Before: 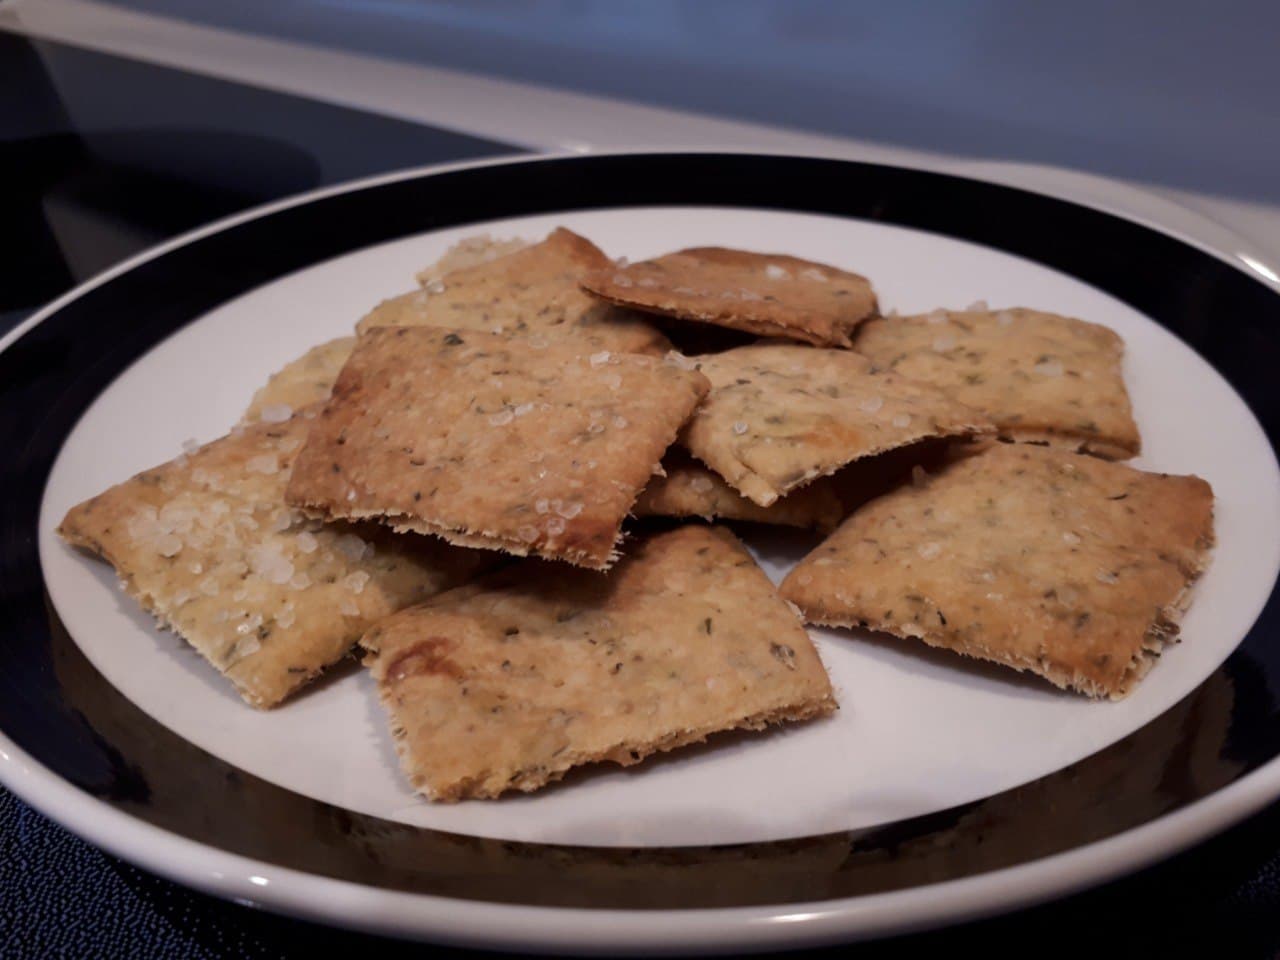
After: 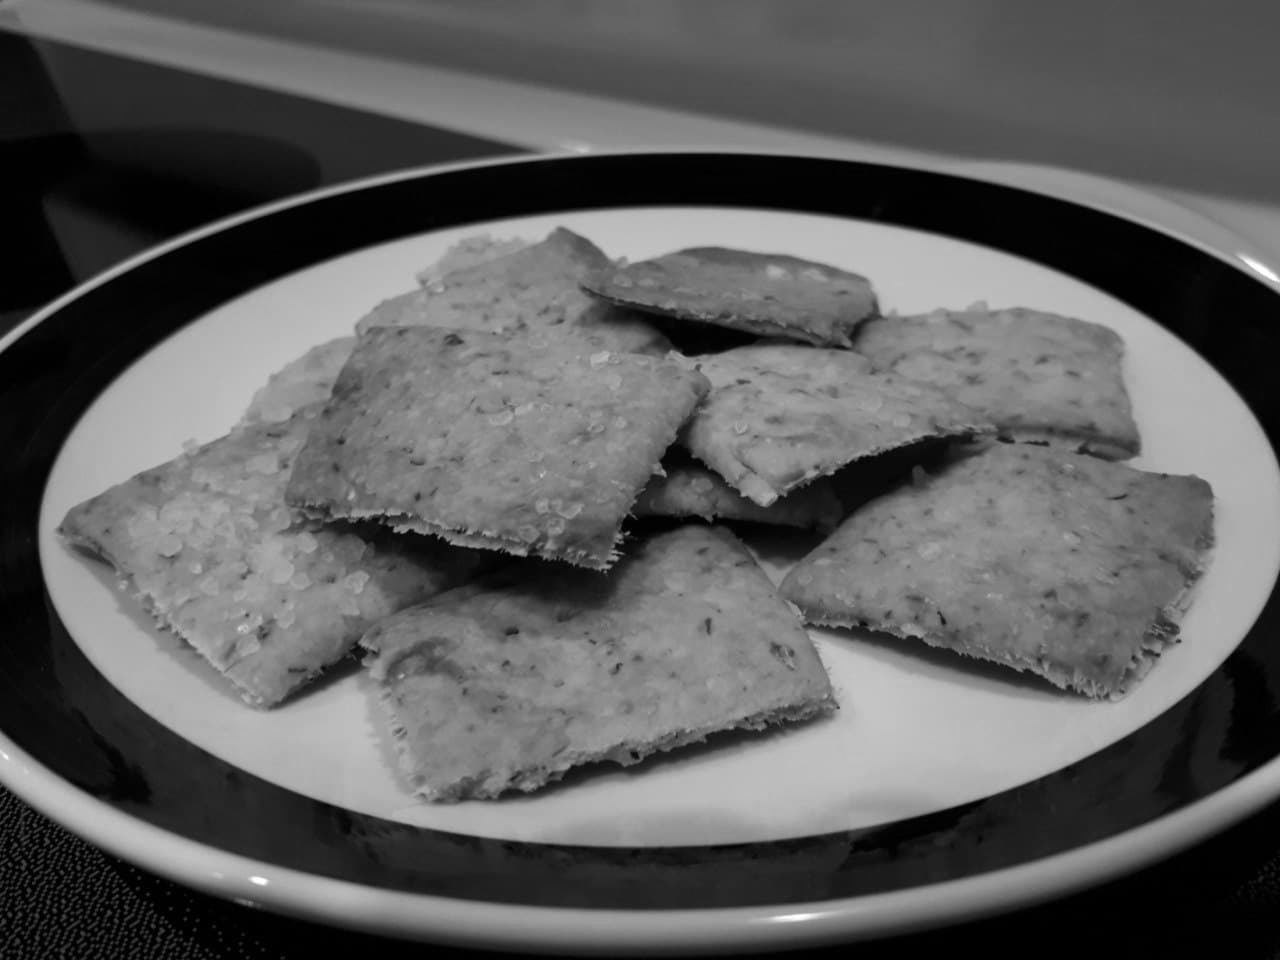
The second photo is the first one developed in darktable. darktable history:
monochrome: on, module defaults
white balance: red 1.004, blue 1.024
